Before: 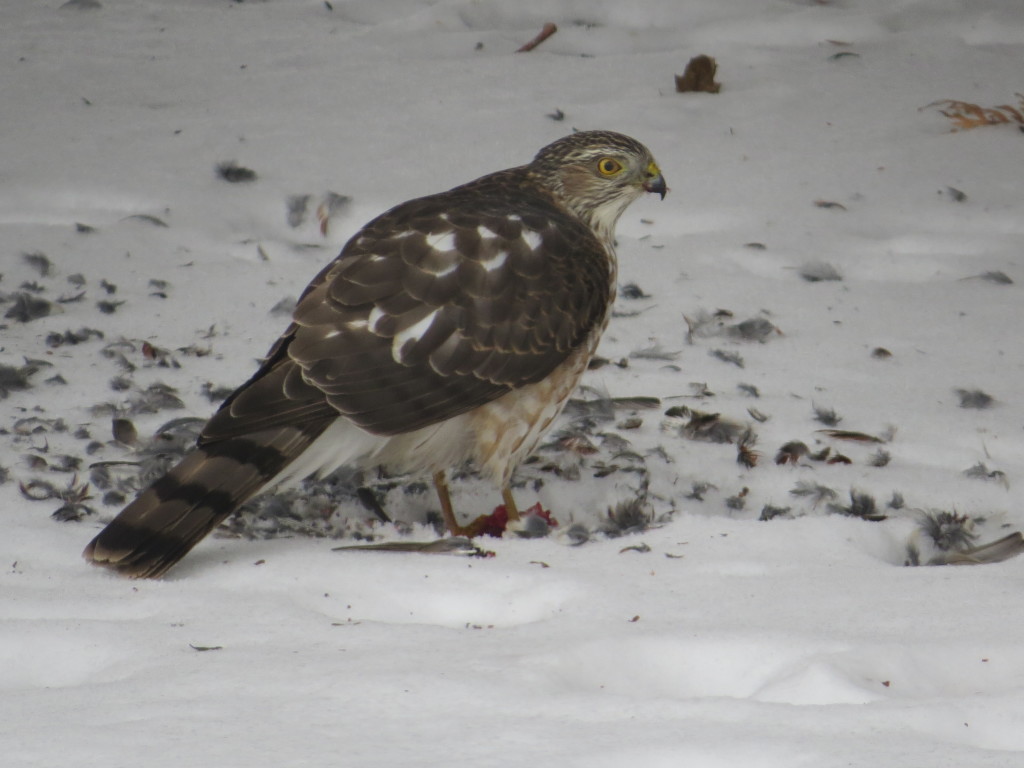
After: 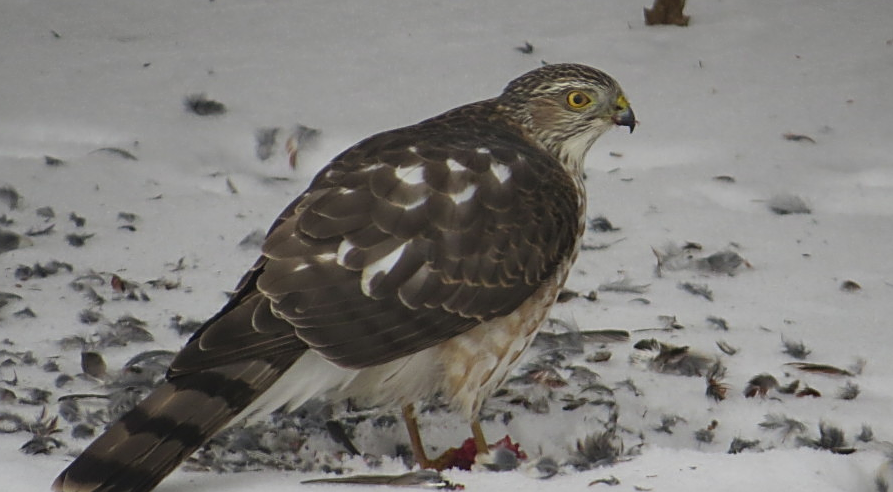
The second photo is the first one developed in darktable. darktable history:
crop: left 3.037%, top 8.851%, right 9.664%, bottom 26.993%
tone equalizer: edges refinement/feathering 500, mask exposure compensation -1.57 EV, preserve details no
sharpen: amount 0.591
